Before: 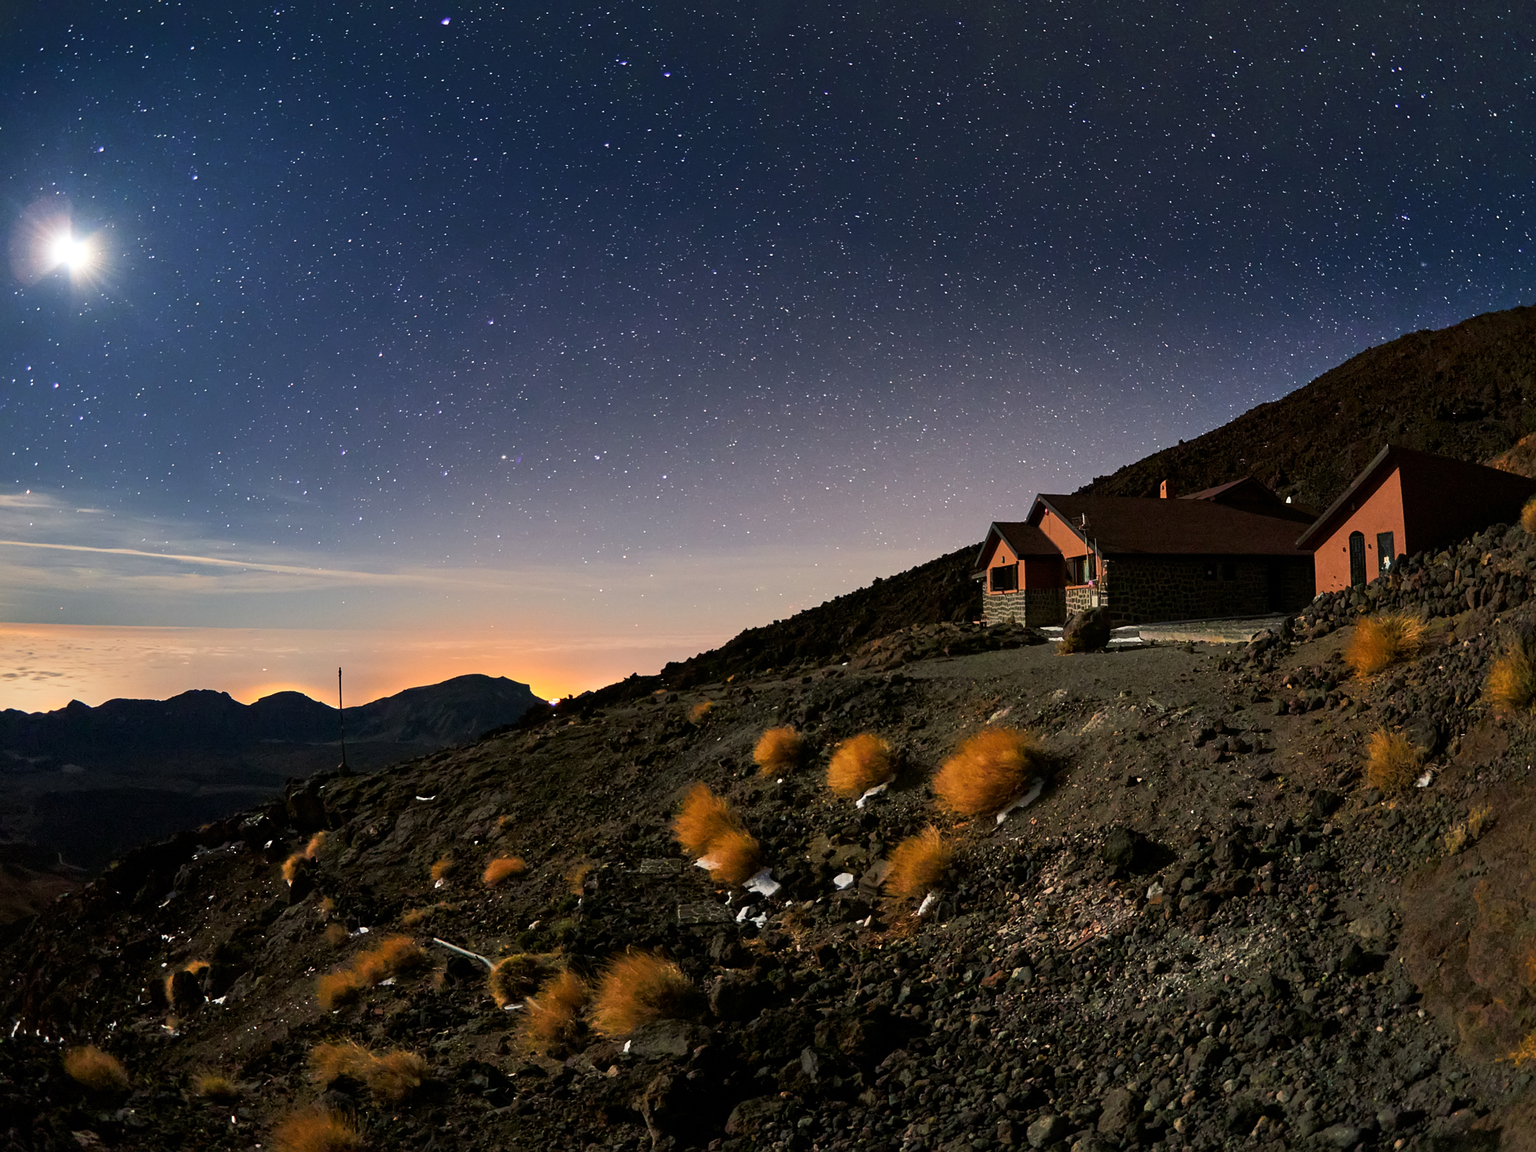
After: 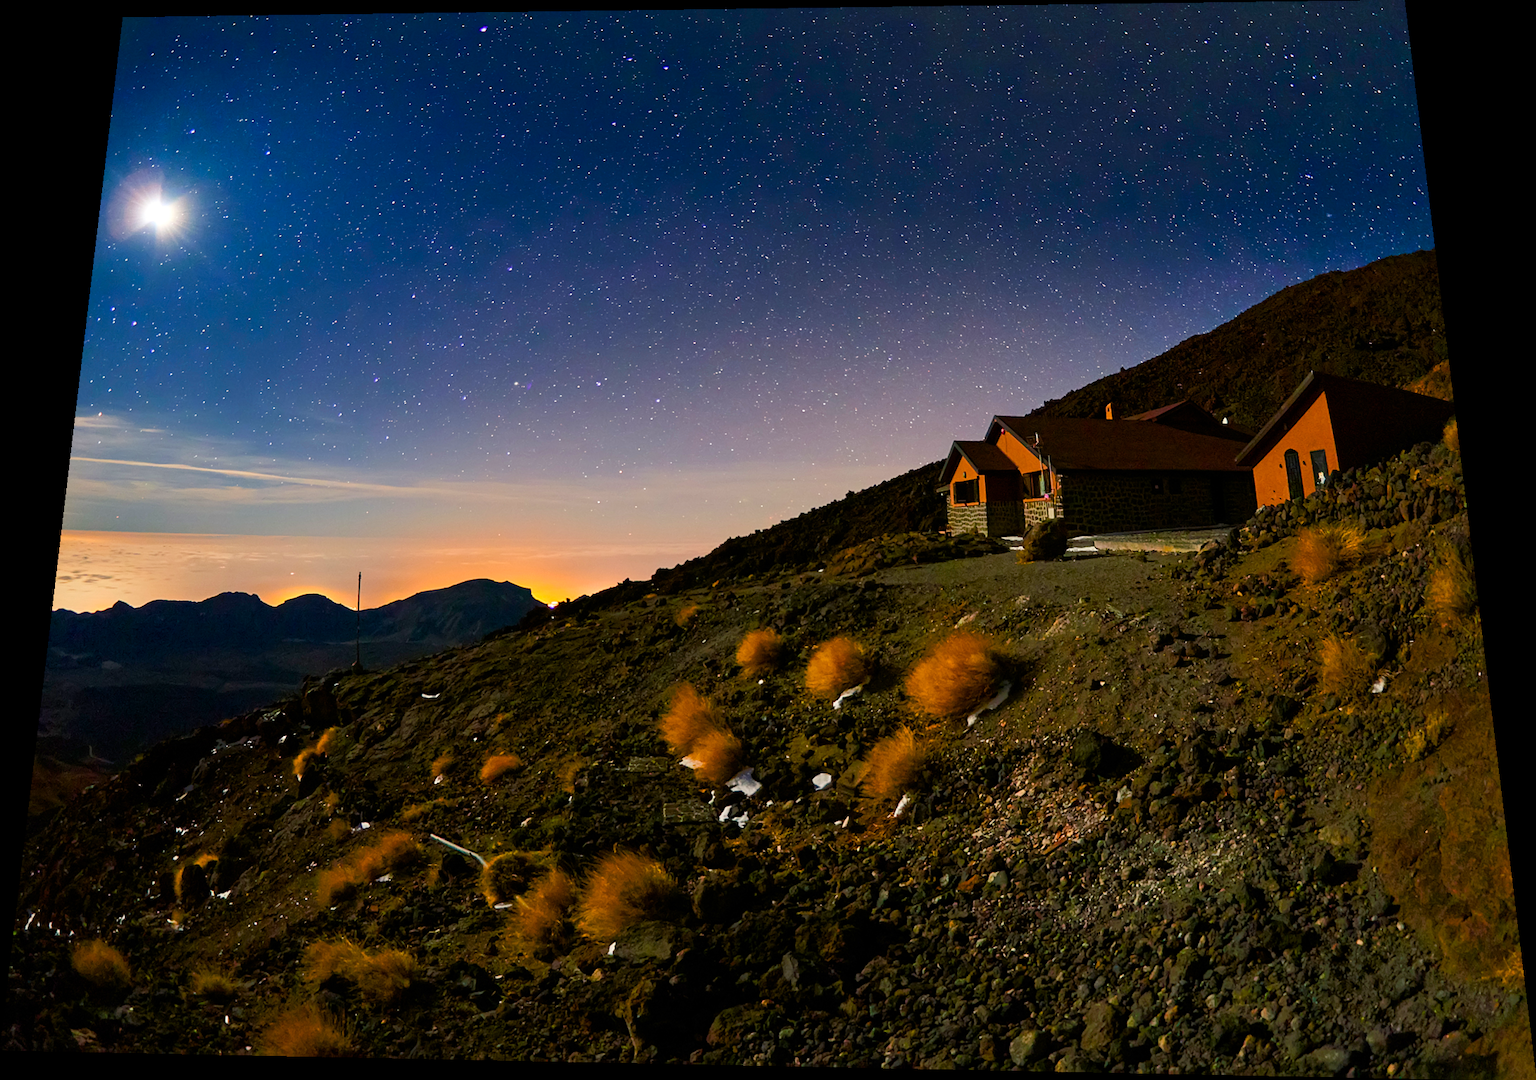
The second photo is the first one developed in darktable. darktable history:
color balance rgb: perceptual saturation grading › global saturation 20%, perceptual saturation grading › highlights -25%, perceptual saturation grading › shadows 50.52%, global vibrance 40.24%
rotate and perspective: rotation 0.128°, lens shift (vertical) -0.181, lens shift (horizontal) -0.044, shear 0.001, automatic cropping off
